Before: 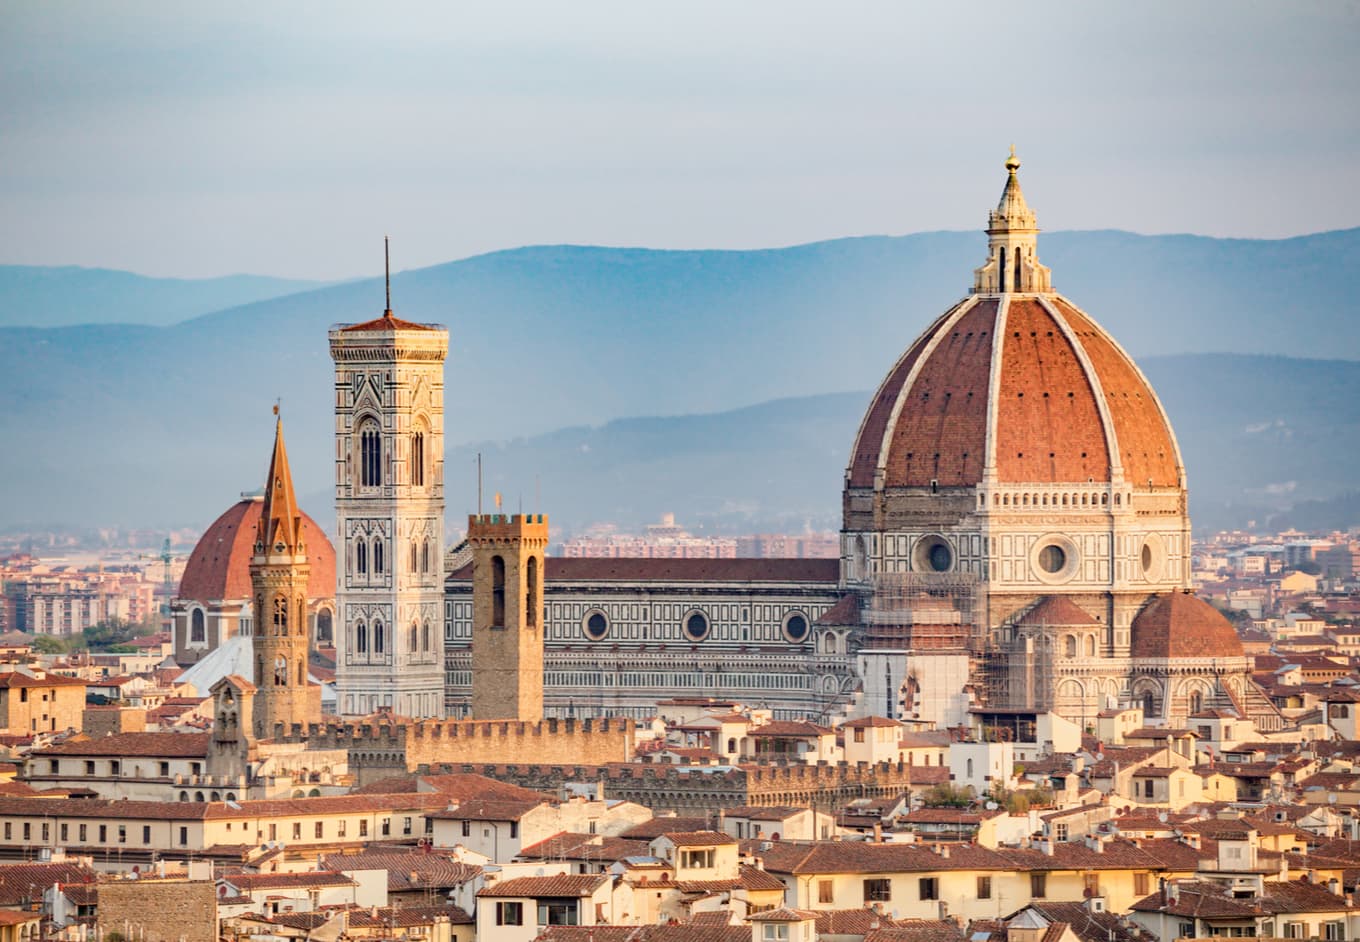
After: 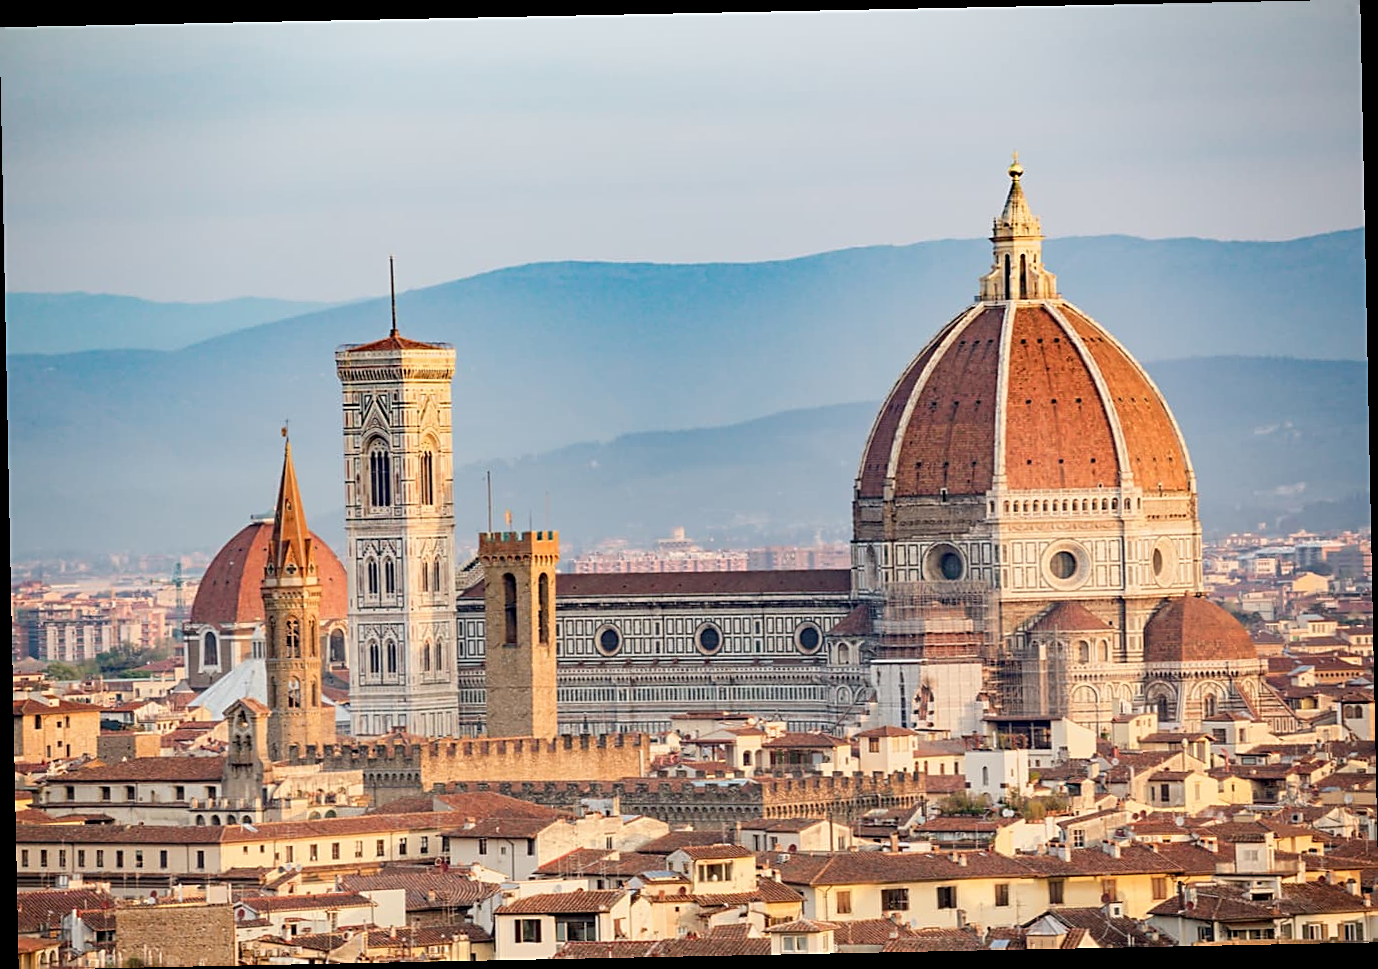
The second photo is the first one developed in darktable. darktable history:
sharpen: on, module defaults
exposure: compensate highlight preservation false
rotate and perspective: rotation -1.17°, automatic cropping off
